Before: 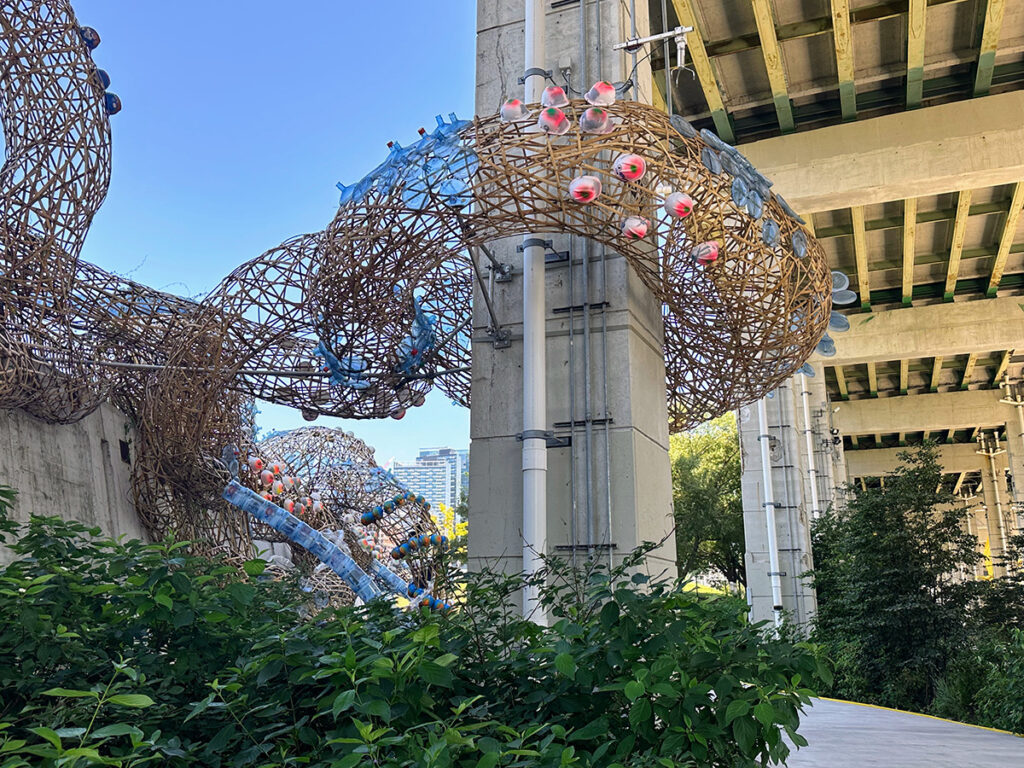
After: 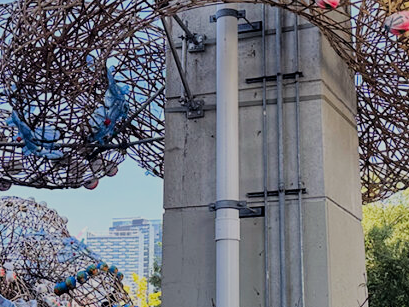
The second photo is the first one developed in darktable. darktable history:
crop: left 30%, top 30%, right 30%, bottom 30%
filmic rgb: black relative exposure -6.98 EV, white relative exposure 5.63 EV, hardness 2.86
color balance: gamma [0.9, 0.988, 0.975, 1.025], gain [1.05, 1, 1, 1]
